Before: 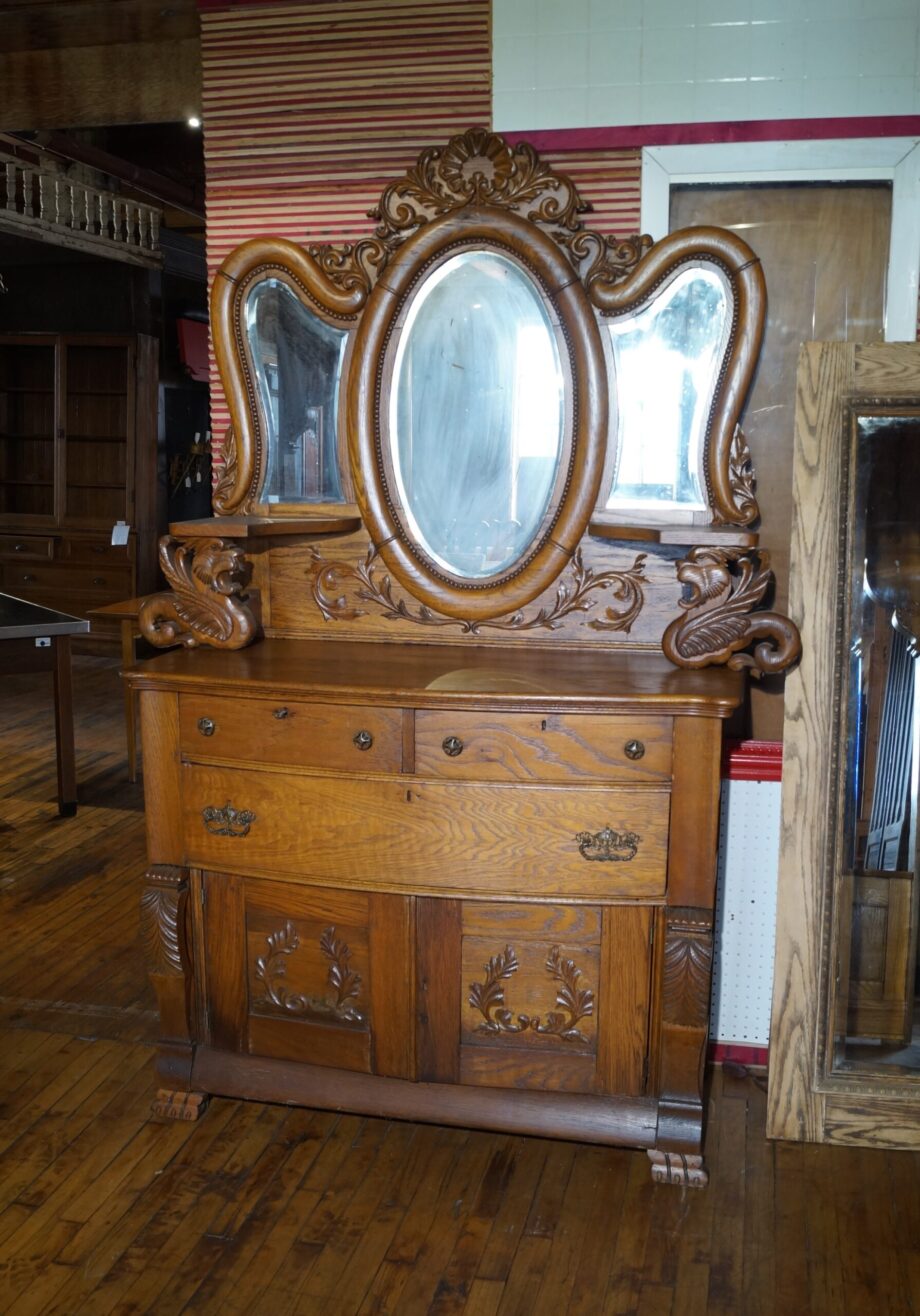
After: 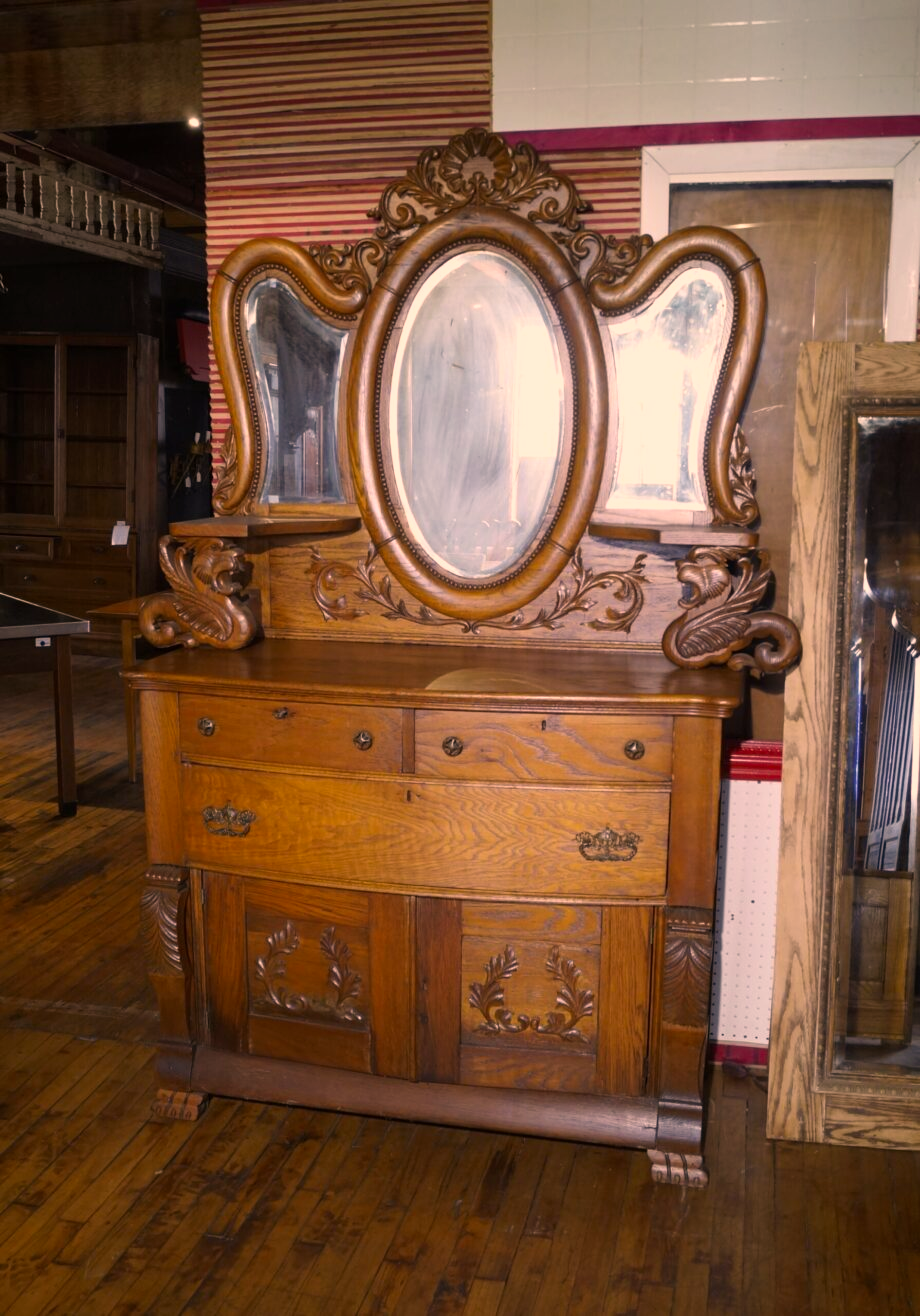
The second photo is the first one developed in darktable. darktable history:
color correction: highlights a* 21.8, highlights b* 21.57
